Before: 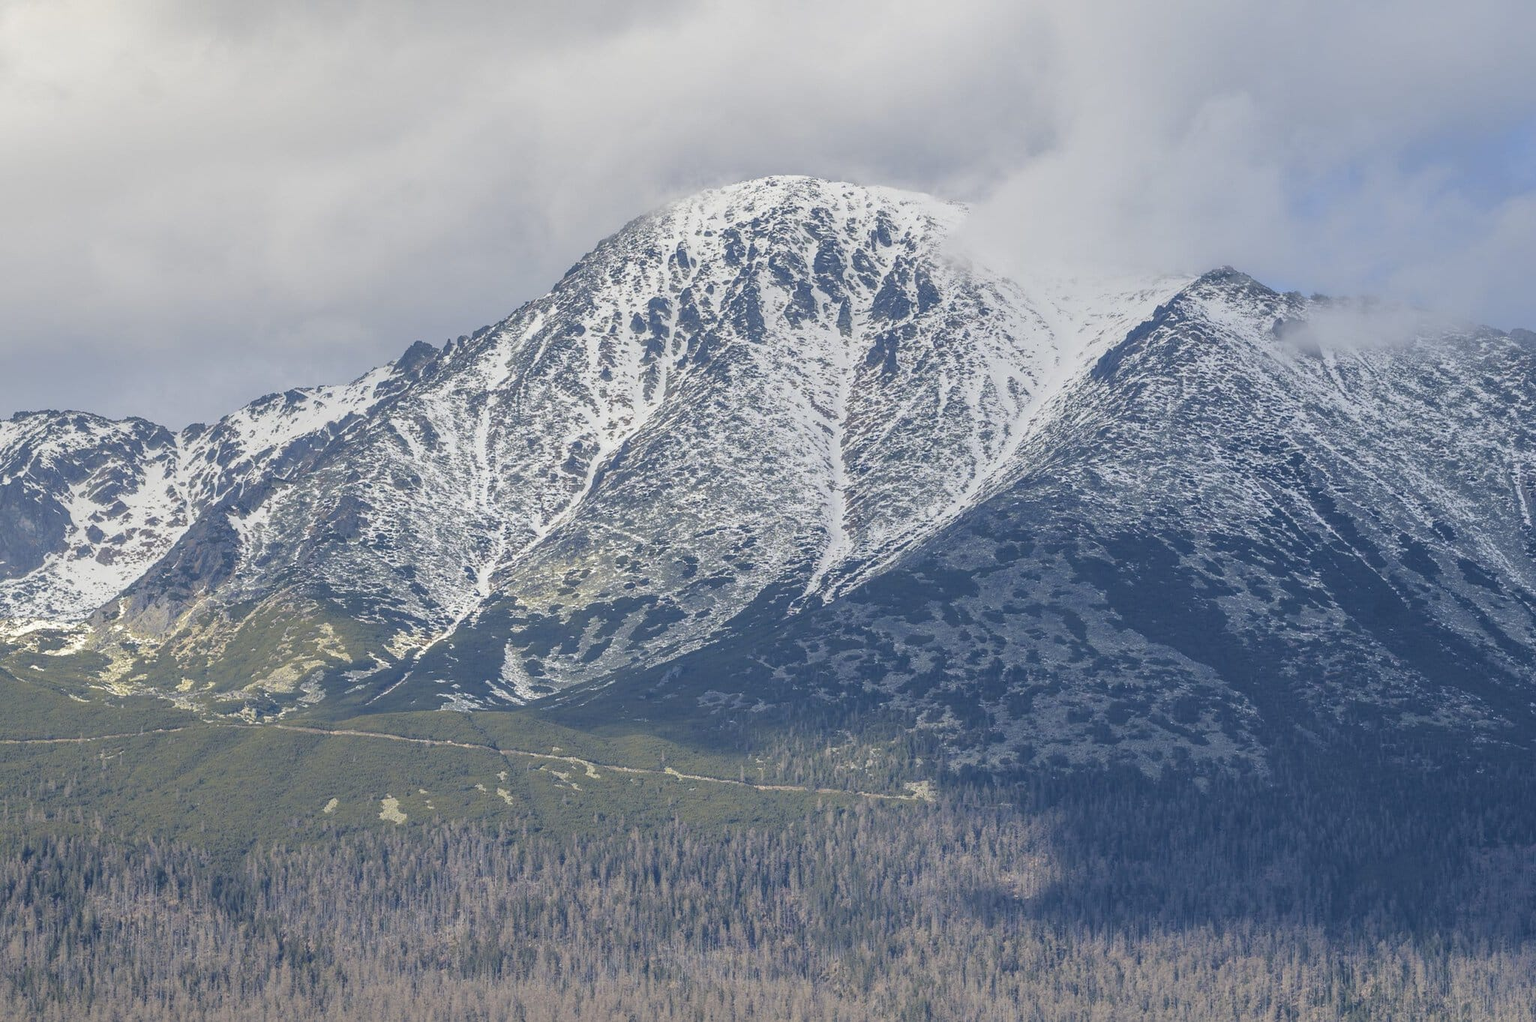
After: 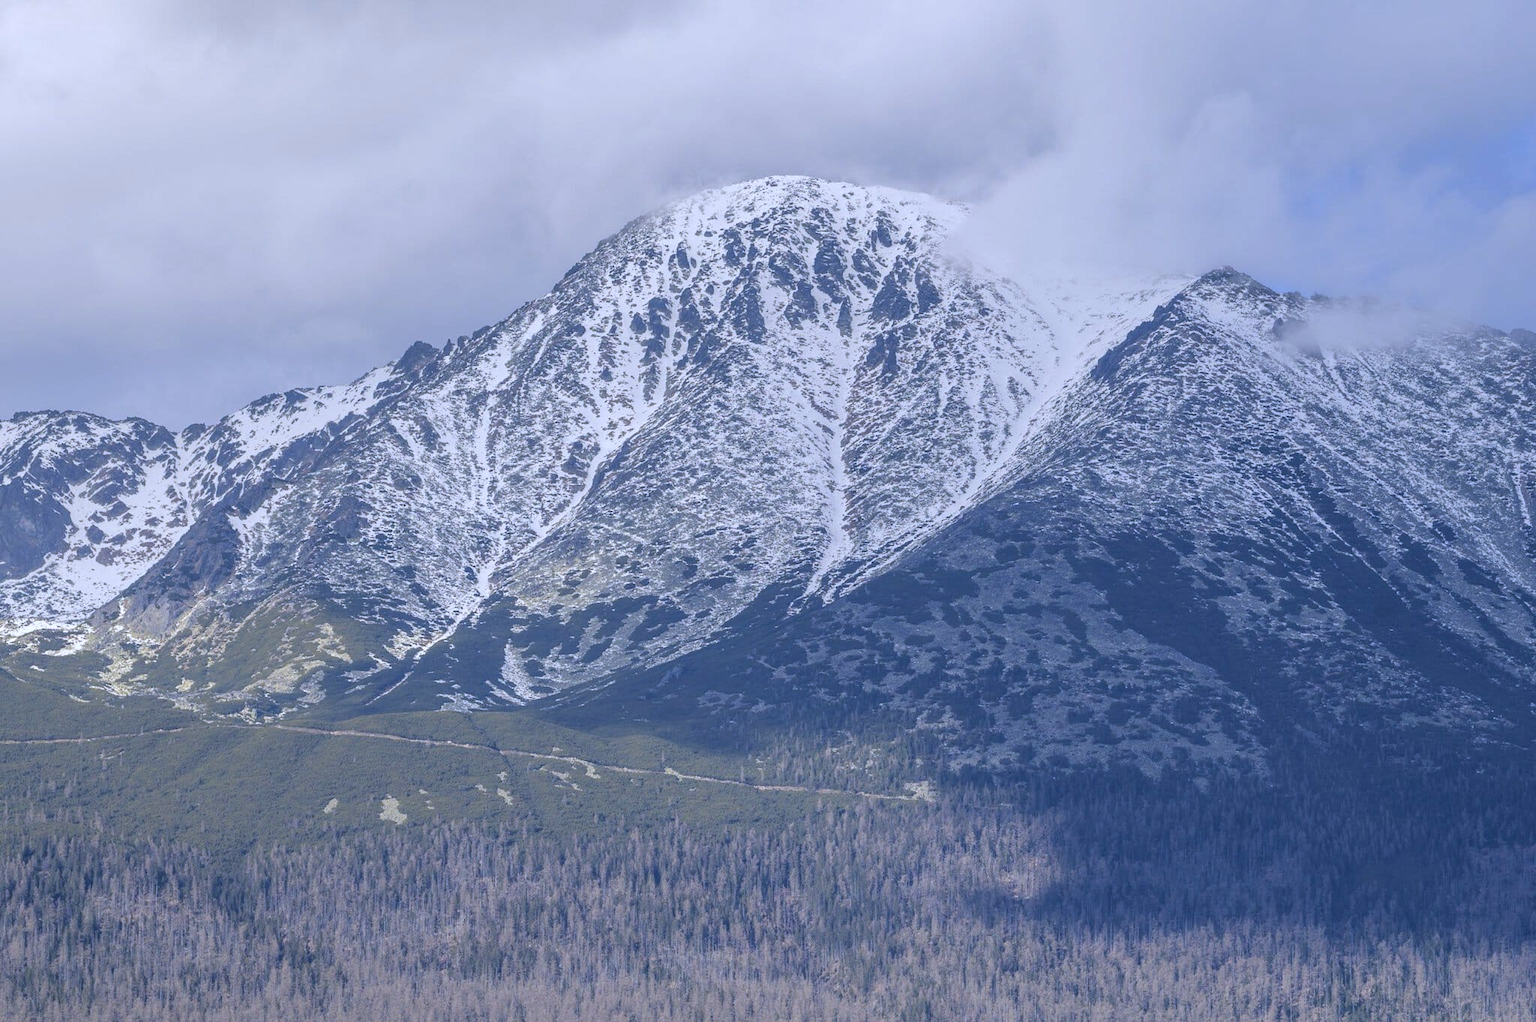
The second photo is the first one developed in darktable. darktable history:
color calibration: illuminant custom, x 0.373, y 0.388, temperature 4269.97 K
